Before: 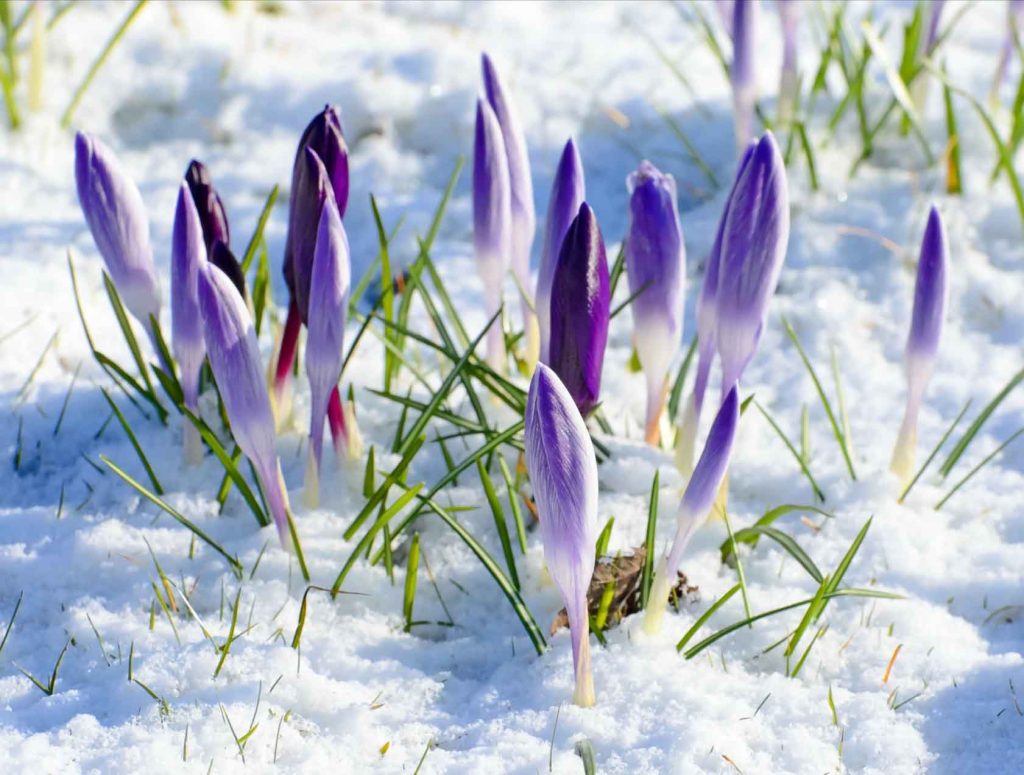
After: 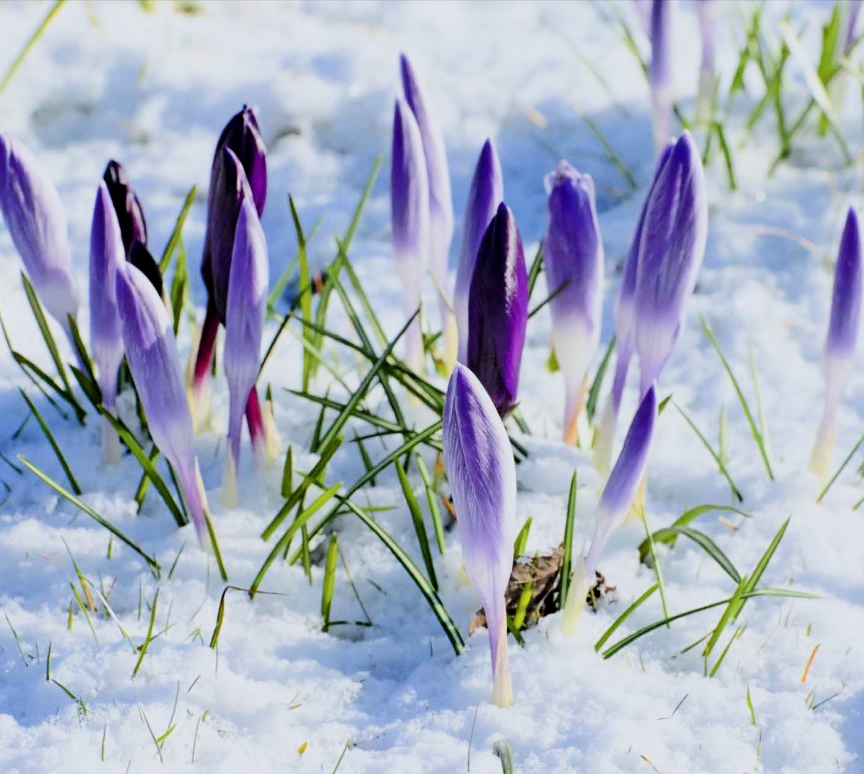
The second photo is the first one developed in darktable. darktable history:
filmic rgb: black relative exposure -5 EV, hardness 2.88, contrast 1.4
crop: left 8.026%, right 7.374%
rotate and perspective: automatic cropping original format, crop left 0, crop top 0
white balance: red 0.974, blue 1.044
